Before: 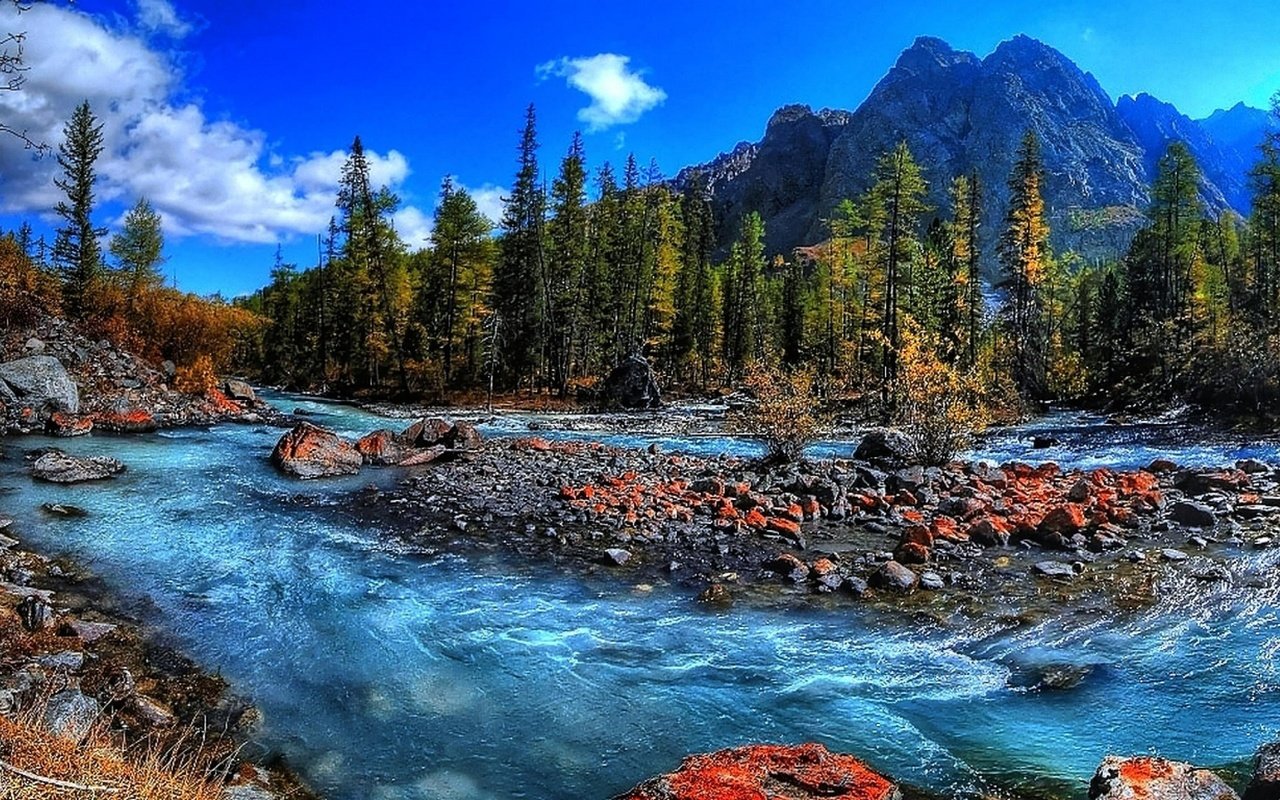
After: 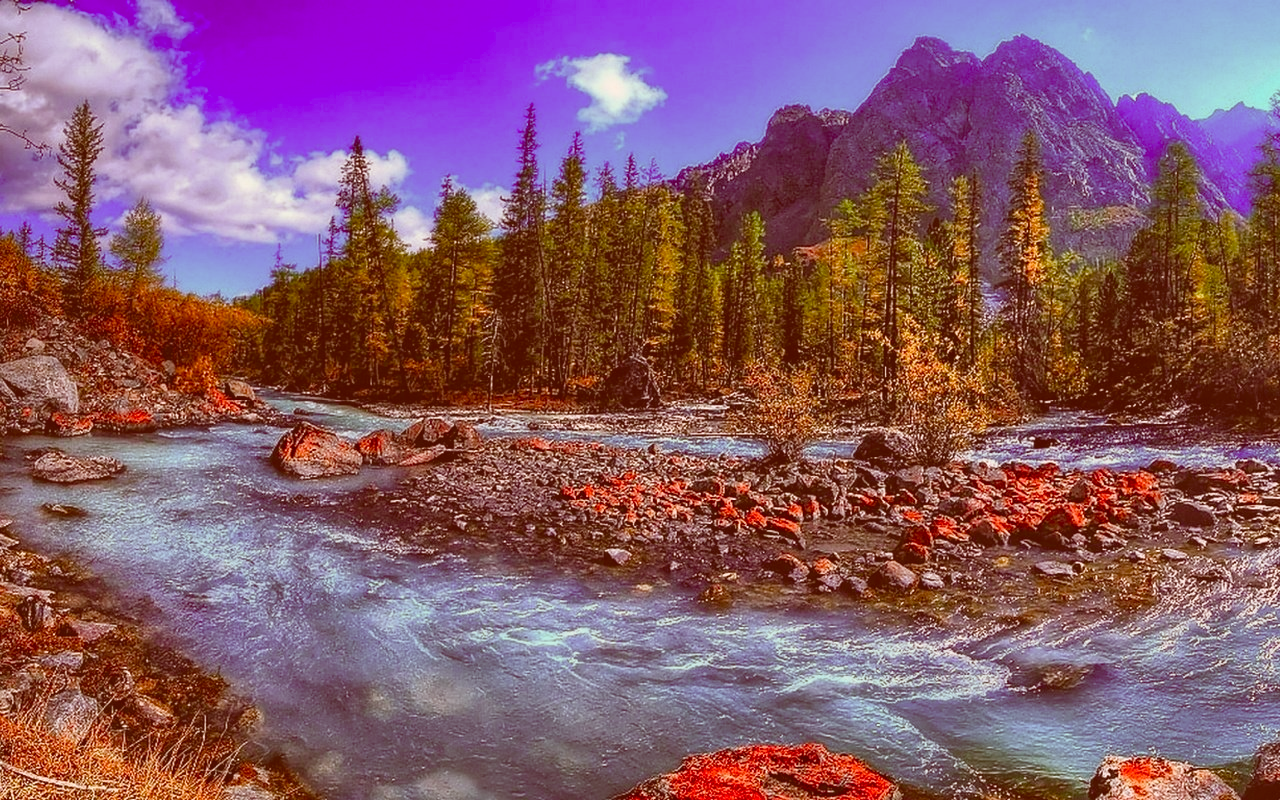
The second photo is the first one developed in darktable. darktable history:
color correction: highlights a* 9.03, highlights b* 8.71, shadows a* 40, shadows b* 40, saturation 0.8
color balance rgb: perceptual saturation grading › global saturation 25%, perceptual saturation grading › highlights -50%, perceptual saturation grading › shadows 30%, perceptual brilliance grading › global brilliance 12%, global vibrance 20%
contrast brightness saturation: contrast -0.28
white balance: emerald 1
